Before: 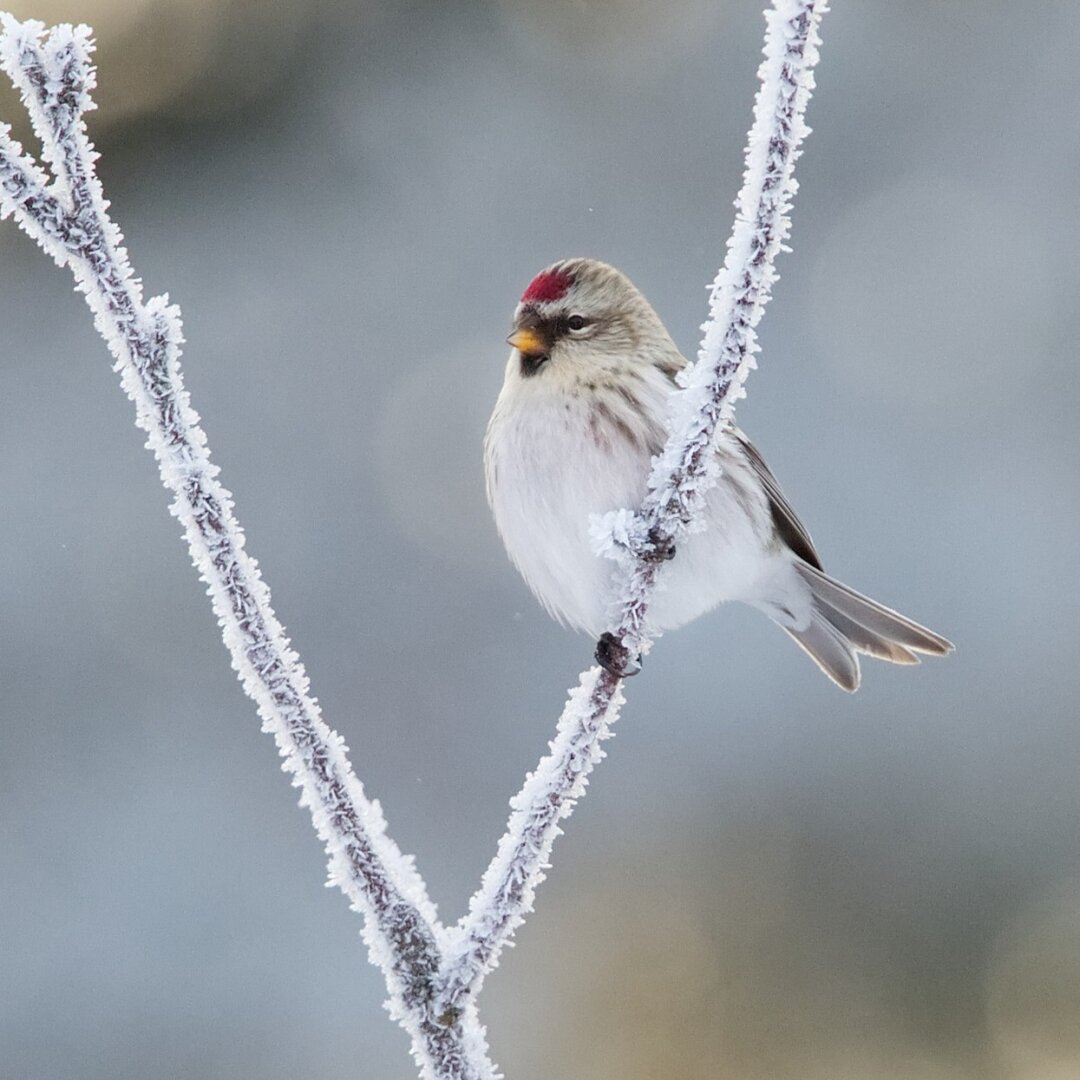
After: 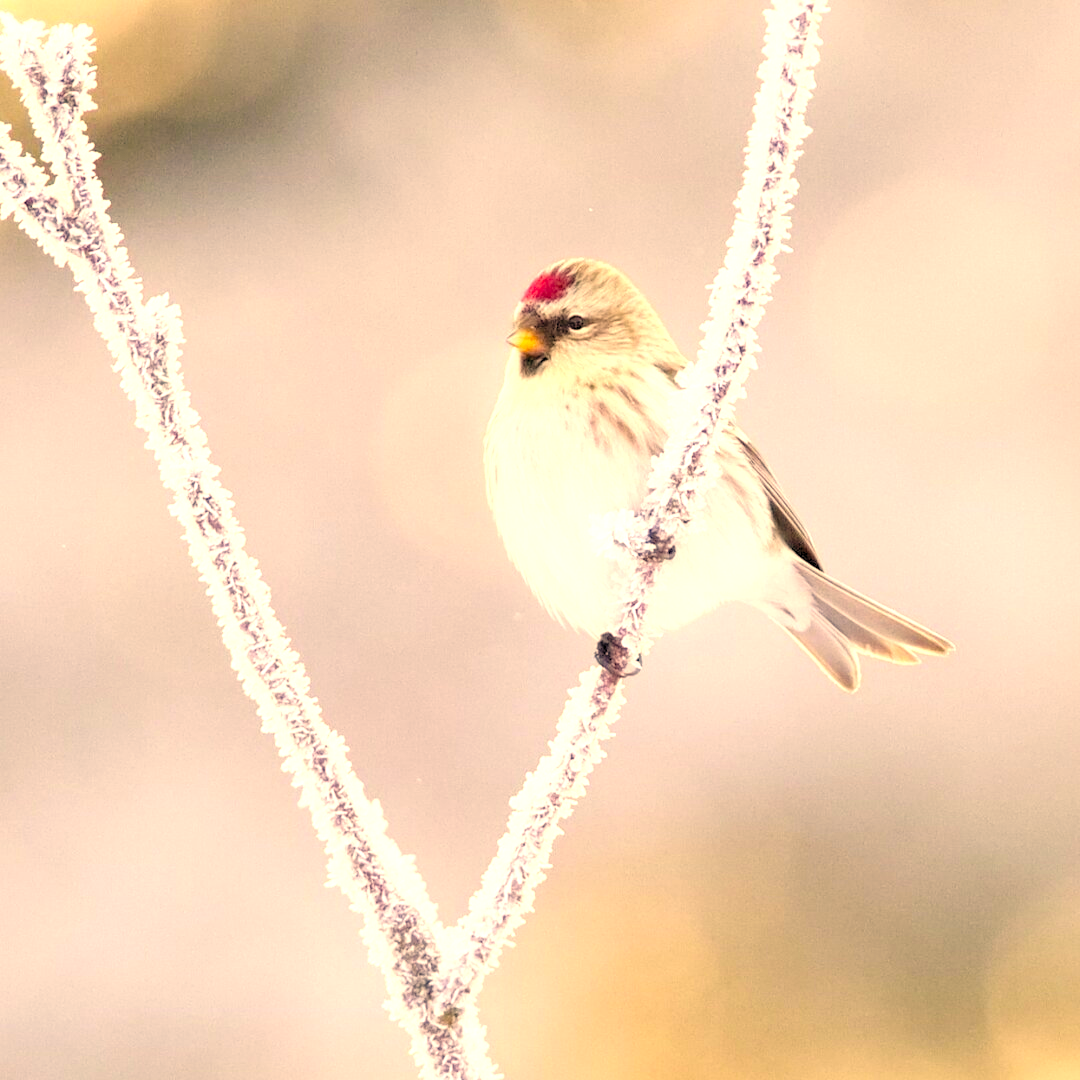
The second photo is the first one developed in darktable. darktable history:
levels: levels [0.036, 0.364, 0.827]
tone equalizer: -8 EV -0.421 EV, -7 EV -0.394 EV, -6 EV -0.366 EV, -5 EV -0.246 EV, -3 EV 0.193 EV, -2 EV 0.333 EV, -1 EV 0.364 EV, +0 EV 0.391 EV
color correction: highlights a* 15, highlights b* 31.19
local contrast: mode bilateral grid, contrast 16, coarseness 35, detail 104%, midtone range 0.2
exposure: compensate exposure bias true, compensate highlight preservation false
